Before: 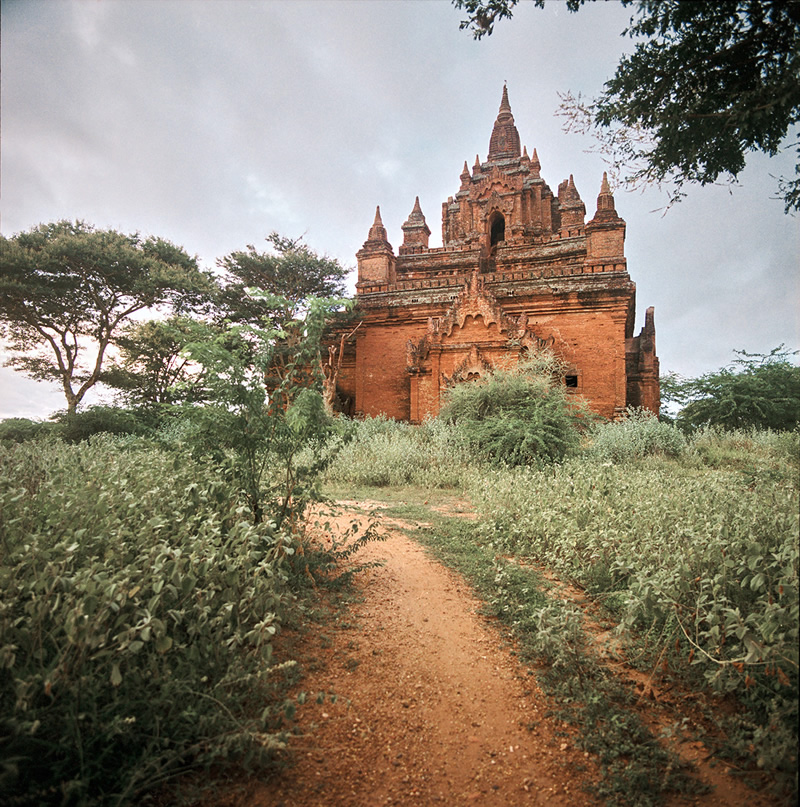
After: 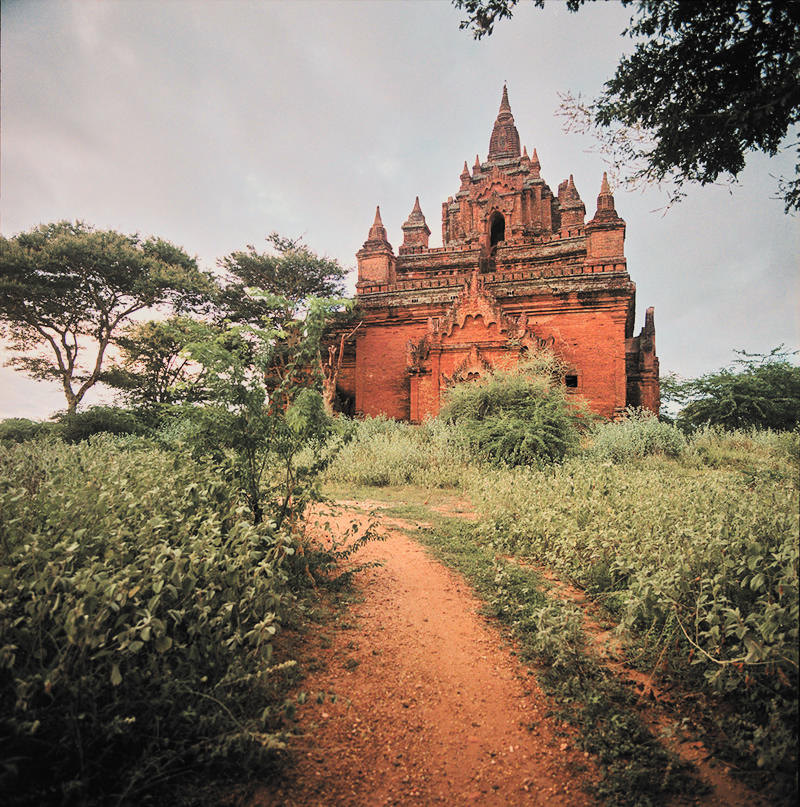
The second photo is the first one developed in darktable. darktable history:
color balance rgb: shadows lift › hue 85.02°, highlights gain › chroma 2.02%, highlights gain › hue 73.61°, perceptual saturation grading › global saturation 10.397%, global vibrance 9.276%
color zones: curves: ch1 [(0.235, 0.558) (0.75, 0.5)]; ch2 [(0.25, 0.462) (0.749, 0.457)]
exposure: black level correction -0.021, exposure -0.031 EV, compensate highlight preservation false
filmic rgb: black relative exposure -5.06 EV, white relative exposure 3.98 EV, hardness 2.89, contrast 1.299, highlights saturation mix -30.94%, color science v6 (2022)
